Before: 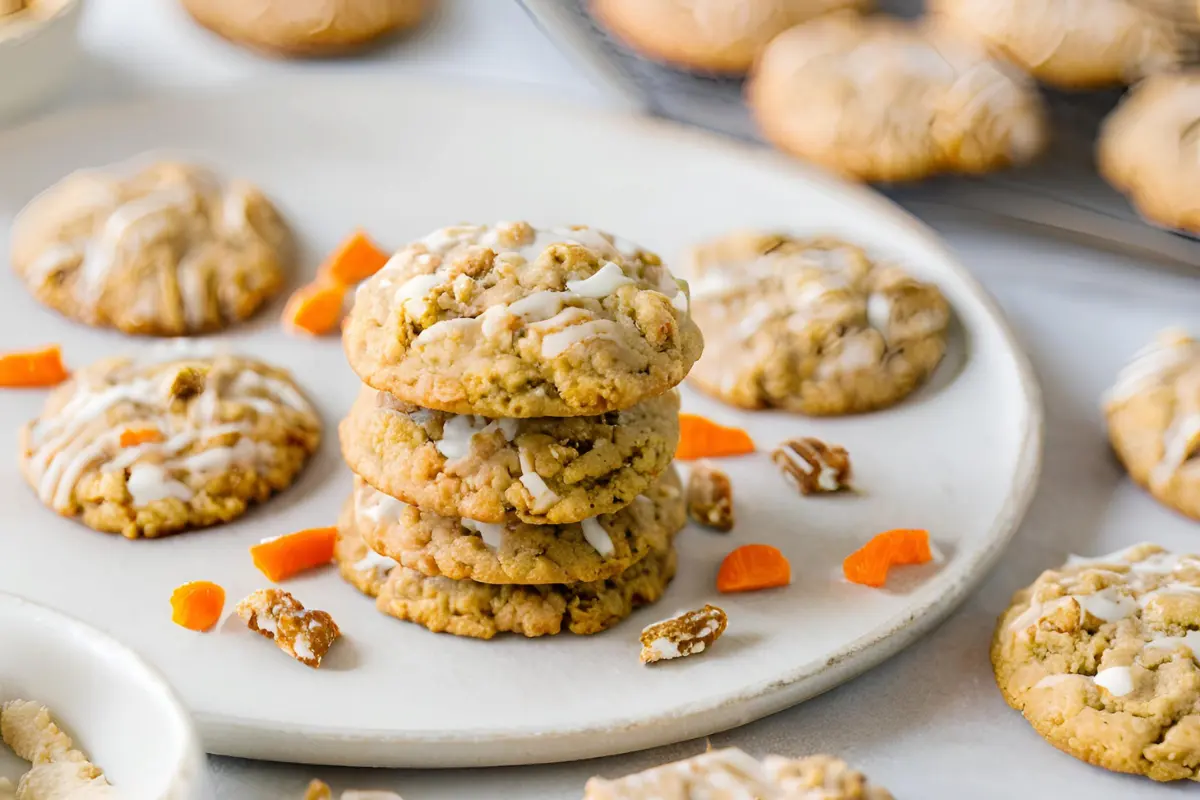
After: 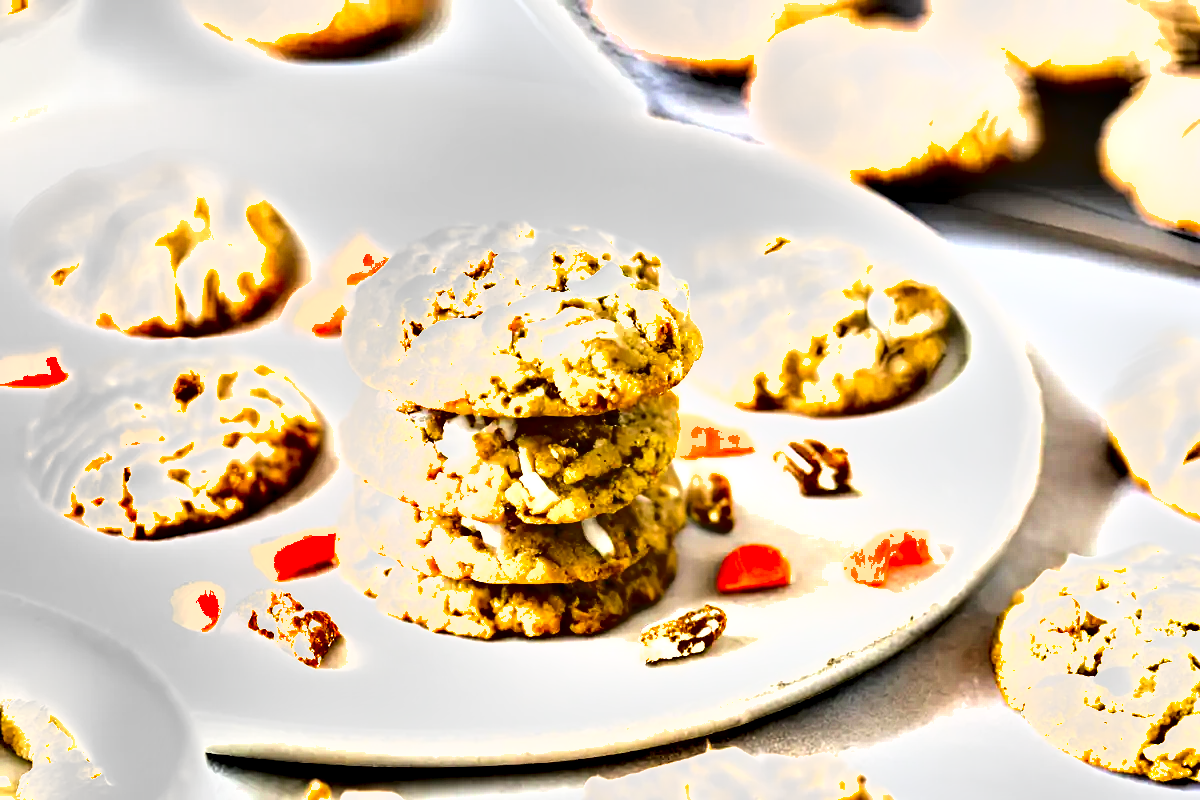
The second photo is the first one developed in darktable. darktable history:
shadows and highlights: white point adjustment 0.025, soften with gaussian
exposure: black level correction 0, exposure 1.621 EV, compensate exposure bias true, compensate highlight preservation false
